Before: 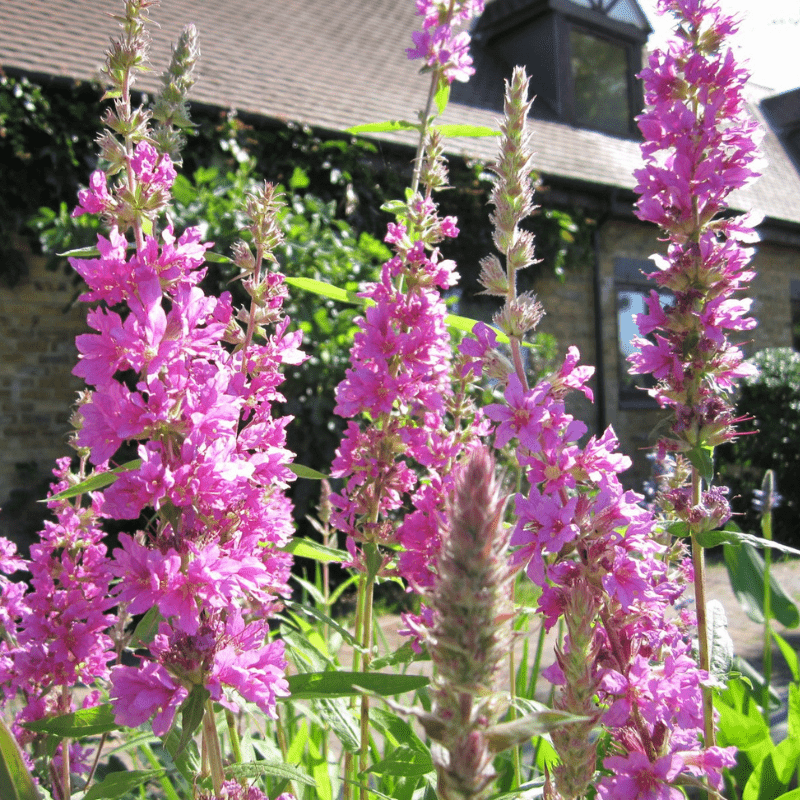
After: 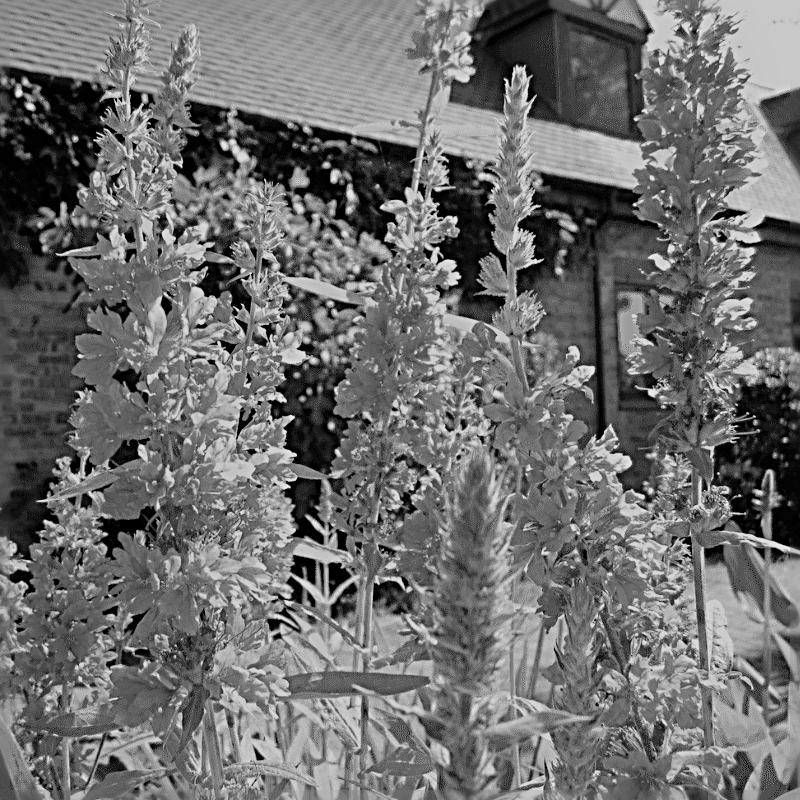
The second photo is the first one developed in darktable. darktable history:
monochrome: size 1
filmic rgb: black relative exposure -6.59 EV, white relative exposure 4.71 EV, hardness 3.13, contrast 0.805
sharpen: radius 3.69, amount 0.928
